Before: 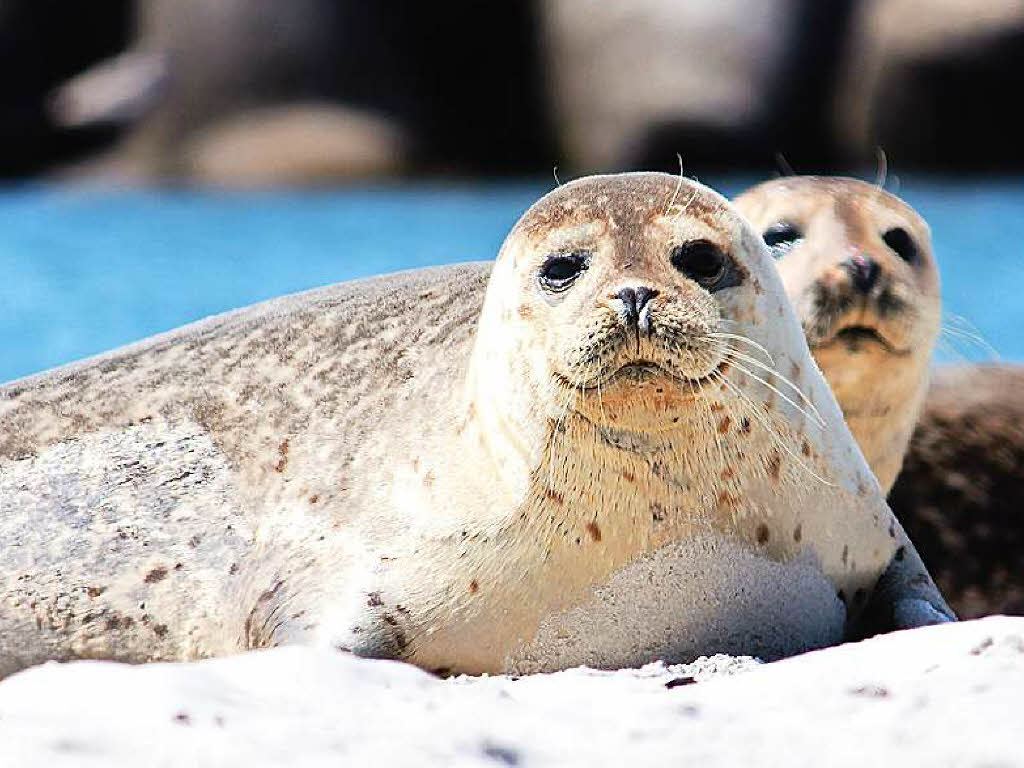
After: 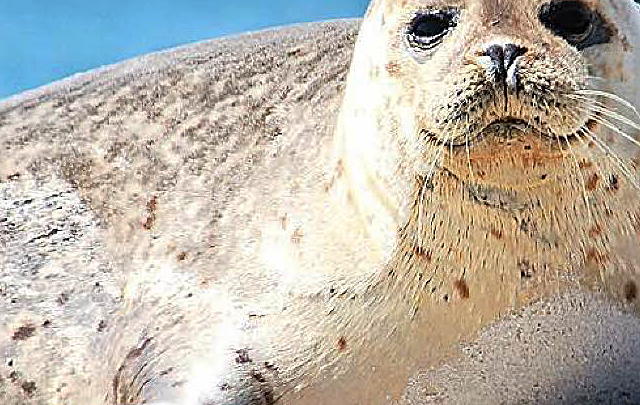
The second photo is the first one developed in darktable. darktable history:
base curve: curves: ch0 [(0, 0) (0.74, 0.67) (1, 1)], preserve colors none
crop: left 12.902%, top 31.679%, right 24.504%, bottom 15.552%
sharpen: amount 0.493
